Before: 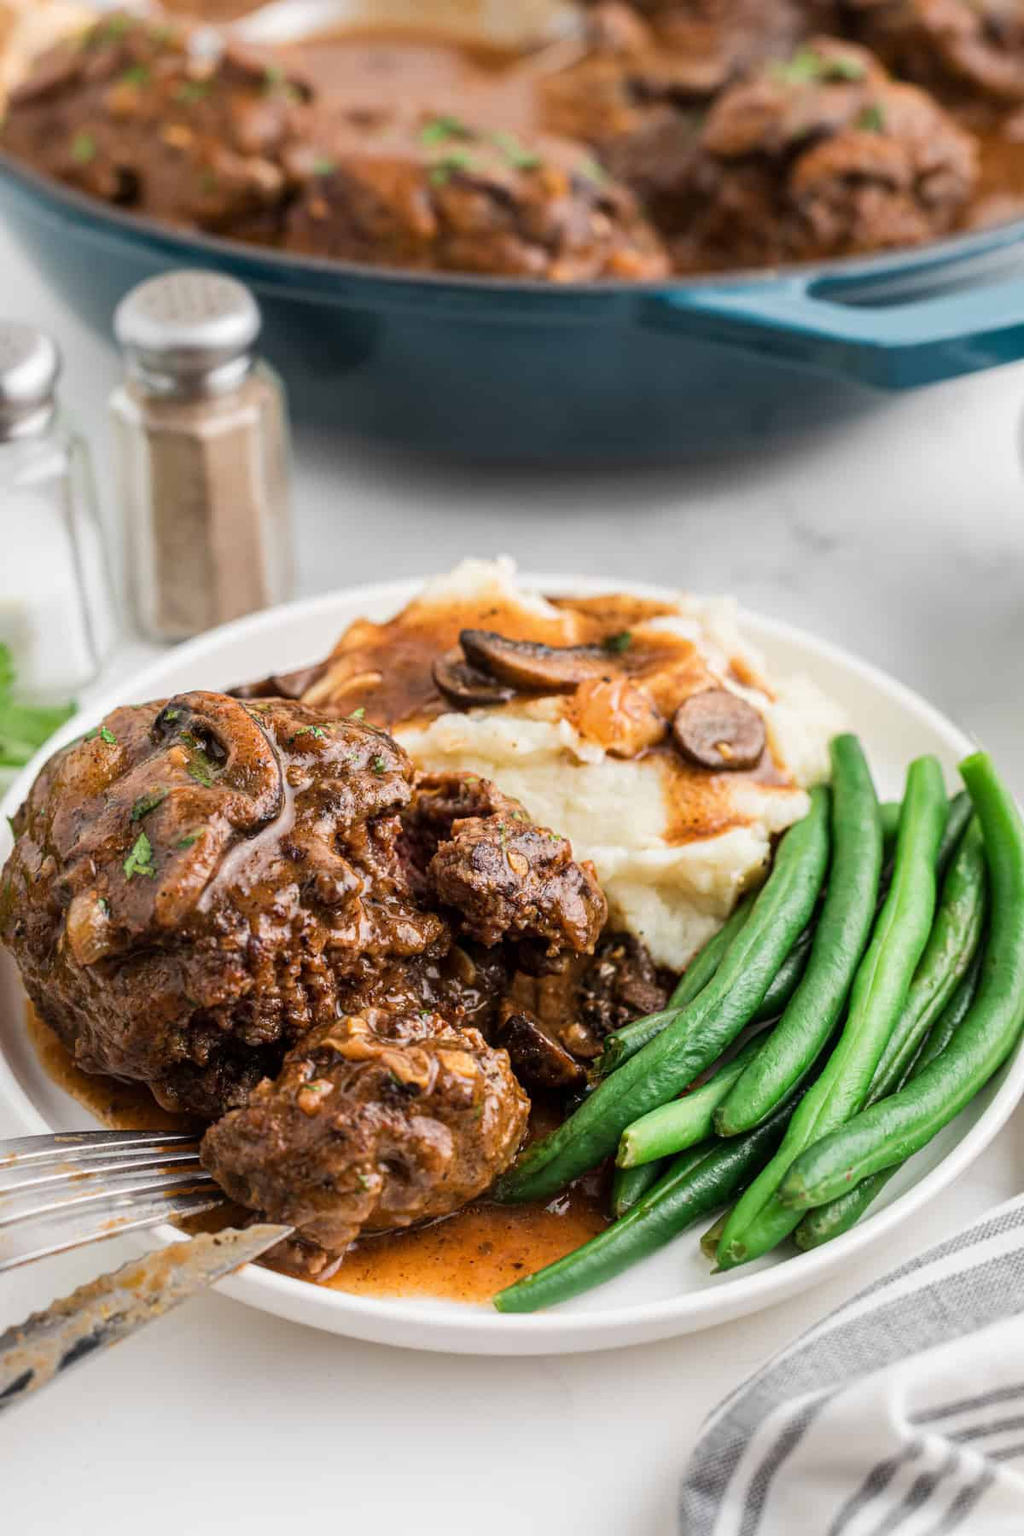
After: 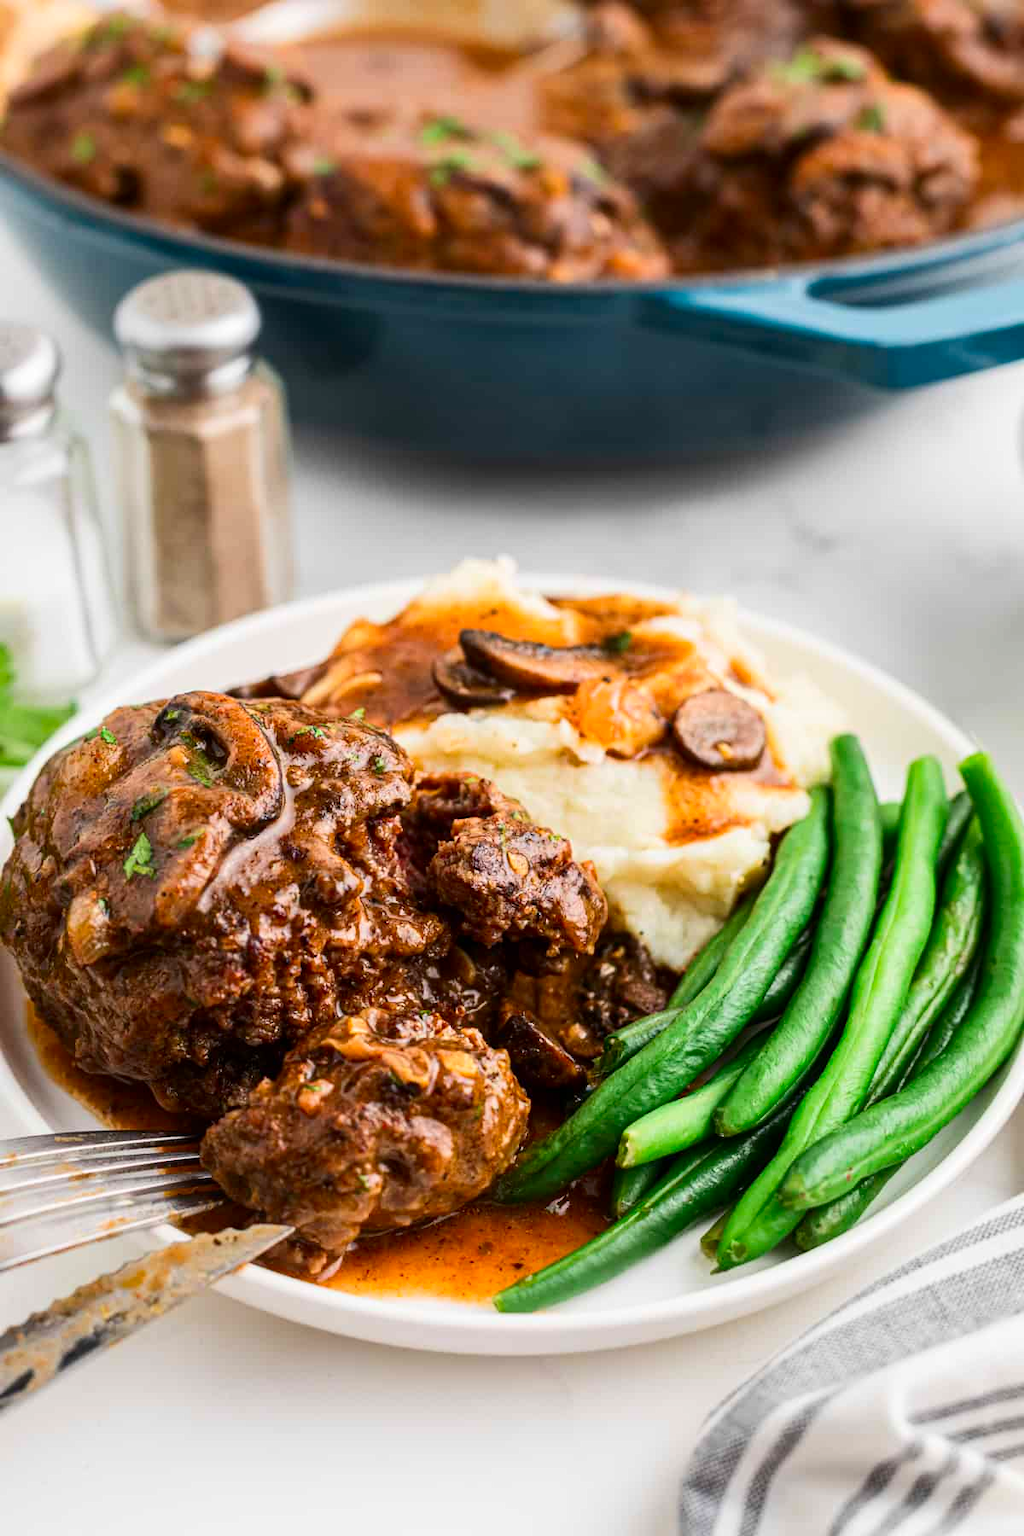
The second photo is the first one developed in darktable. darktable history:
contrast brightness saturation: contrast 0.156, saturation 0.313
